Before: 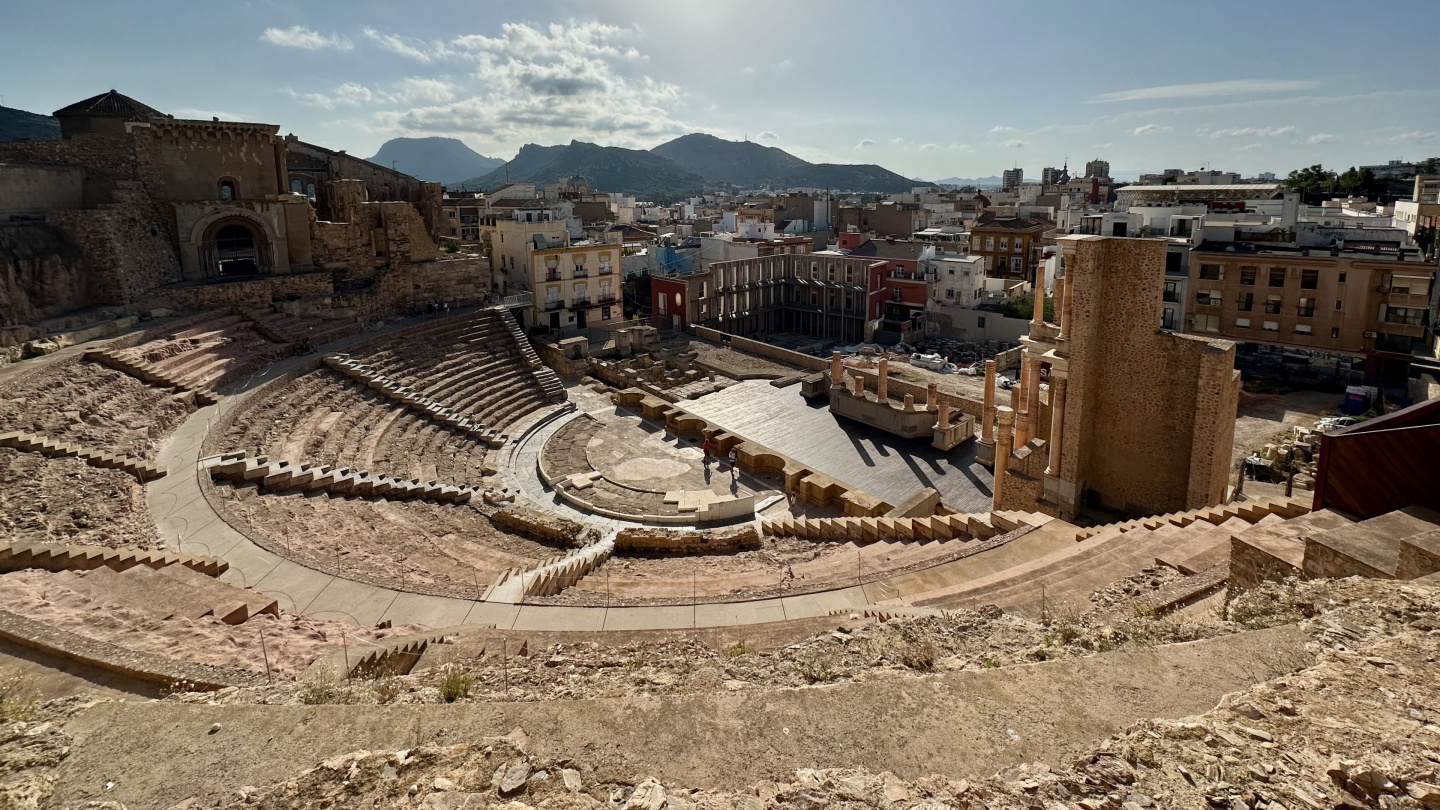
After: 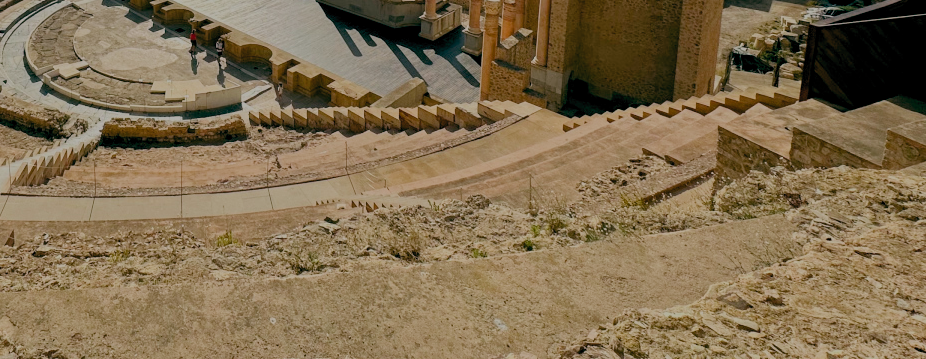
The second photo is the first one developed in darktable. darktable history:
color balance rgb: global offset › luminance -0.319%, global offset › chroma 0.117%, global offset › hue 165.16°, perceptual saturation grading › global saturation 25.622%, contrast -29.495%
filmic rgb: black relative exposure -7.11 EV, white relative exposure 5.34 EV, hardness 3.03, color science v5 (2021), contrast in shadows safe, contrast in highlights safe
crop and rotate: left 35.686%, top 50.659%, bottom 4.985%
